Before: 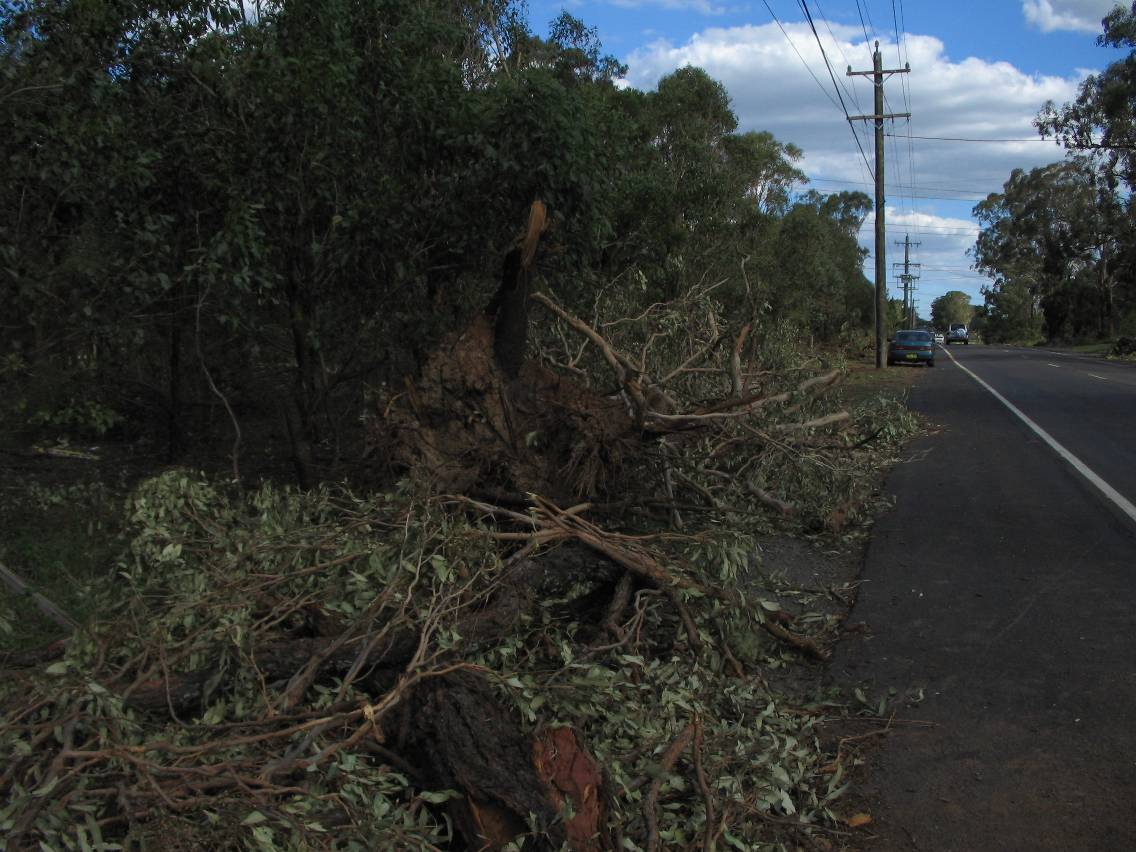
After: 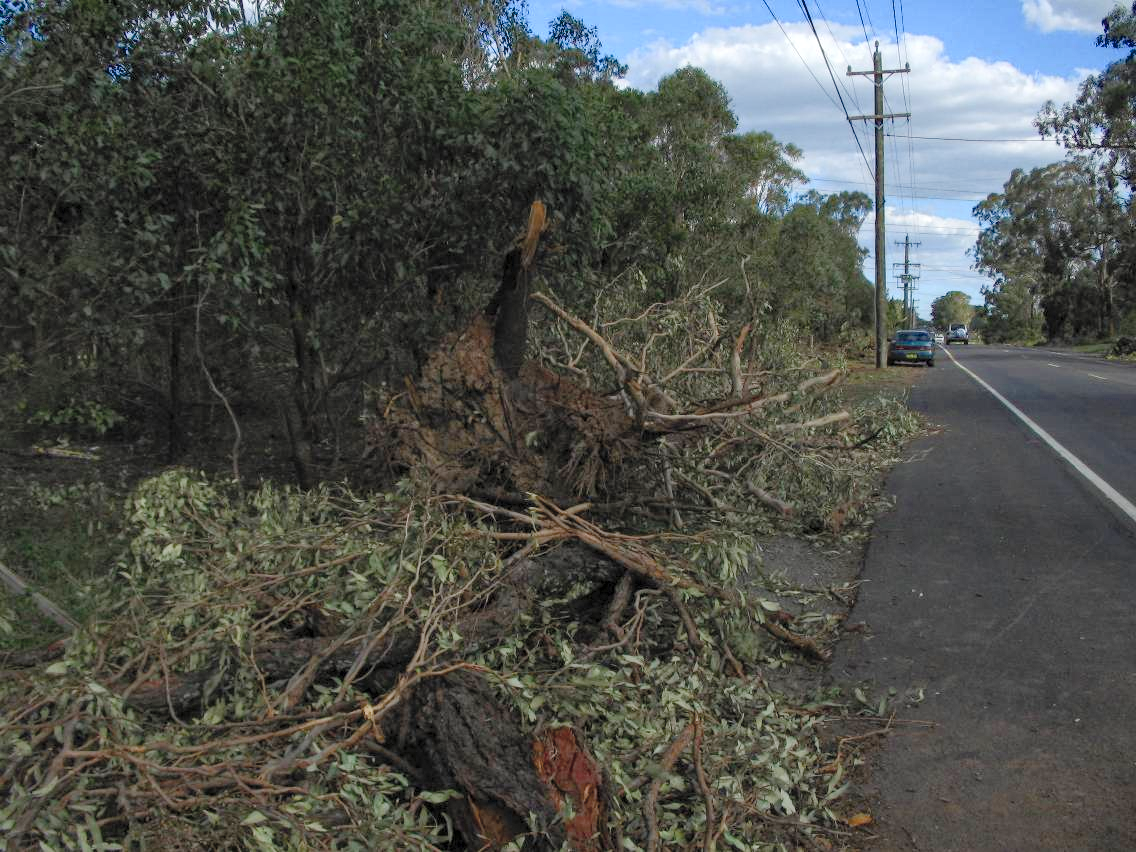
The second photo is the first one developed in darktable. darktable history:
contrast brightness saturation: brightness 0.272
color balance rgb: perceptual saturation grading › global saturation 20%, perceptual saturation grading › highlights -49.88%, perceptual saturation grading › shadows 24.658%, global vibrance -1.343%, saturation formula JzAzBz (2021)
local contrast: on, module defaults
